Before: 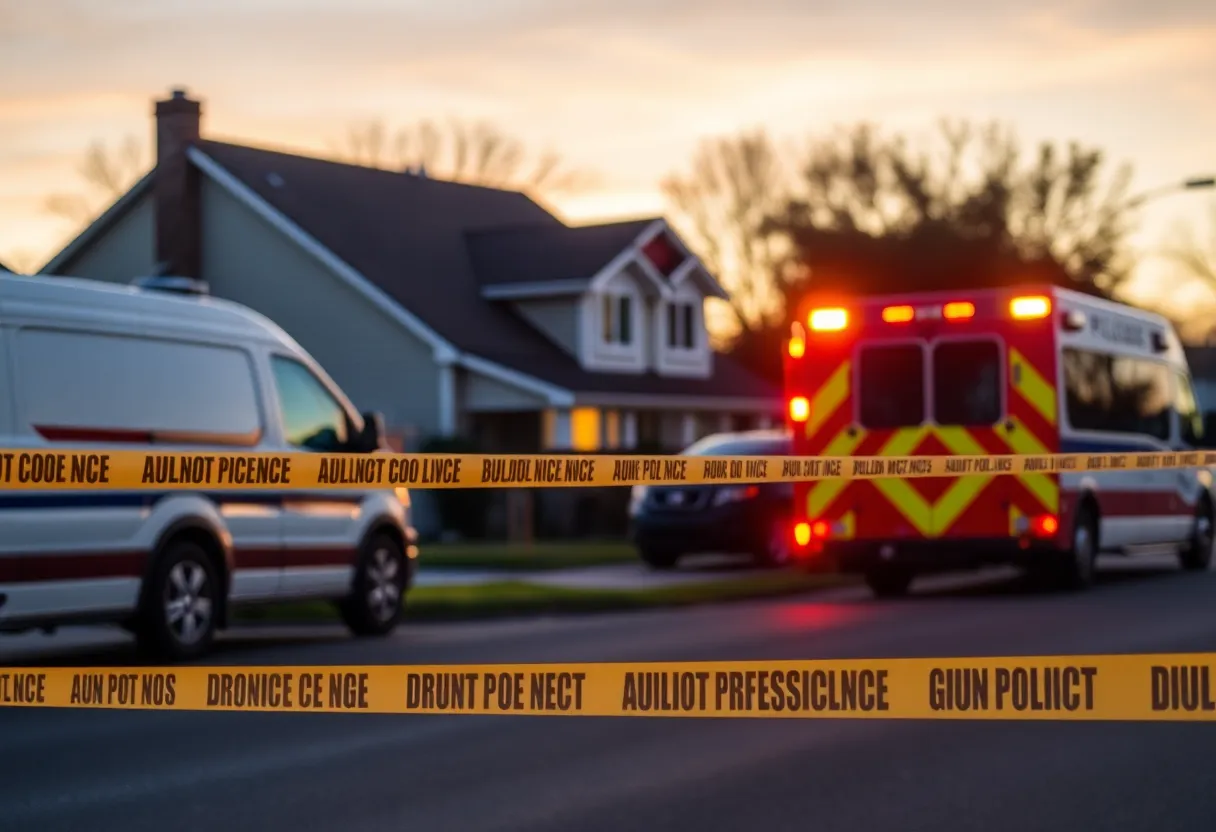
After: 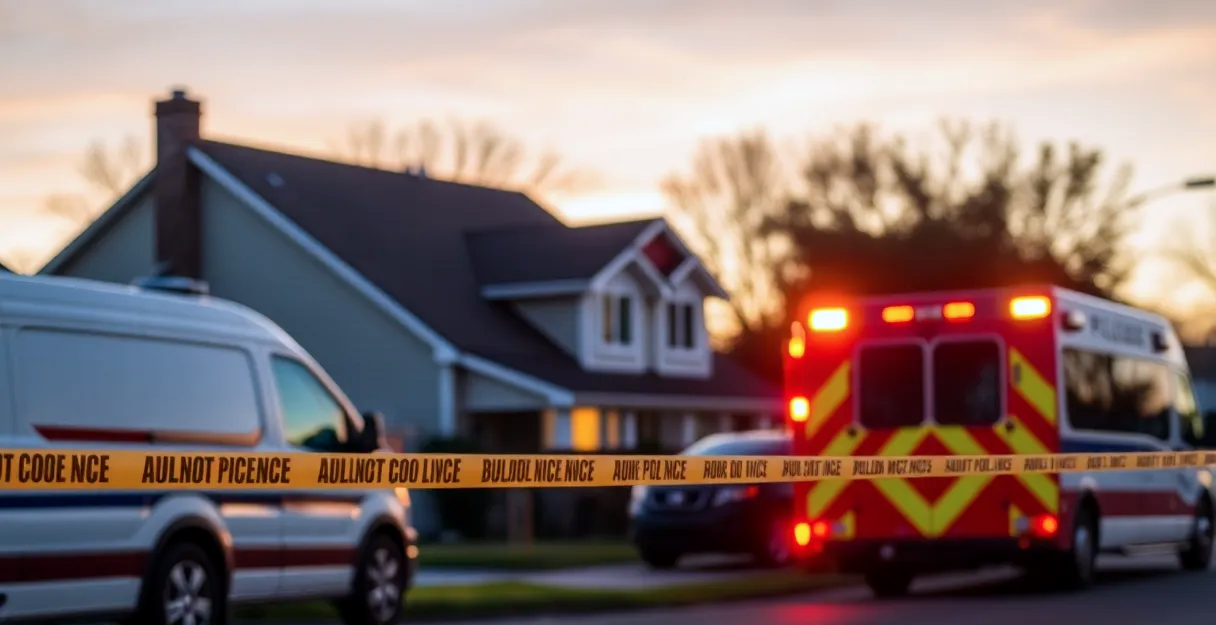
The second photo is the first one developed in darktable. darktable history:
color correction: highlights a* -0.733, highlights b* -9.23
crop: bottom 24.786%
exposure: black level correction 0.001, compensate highlight preservation false
